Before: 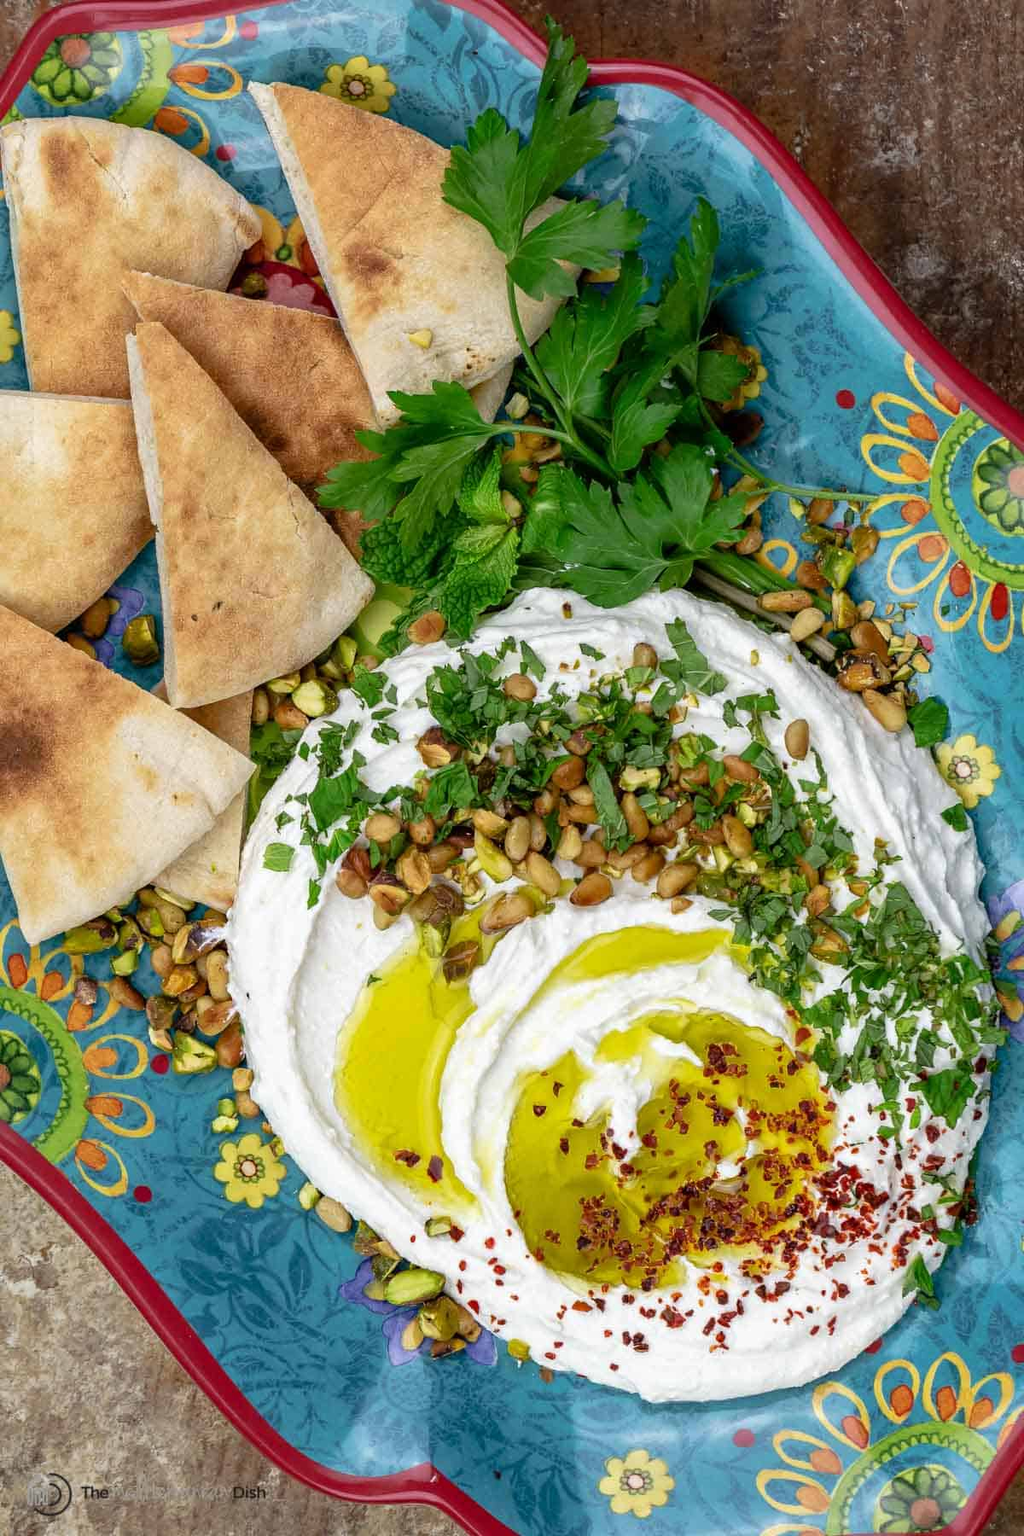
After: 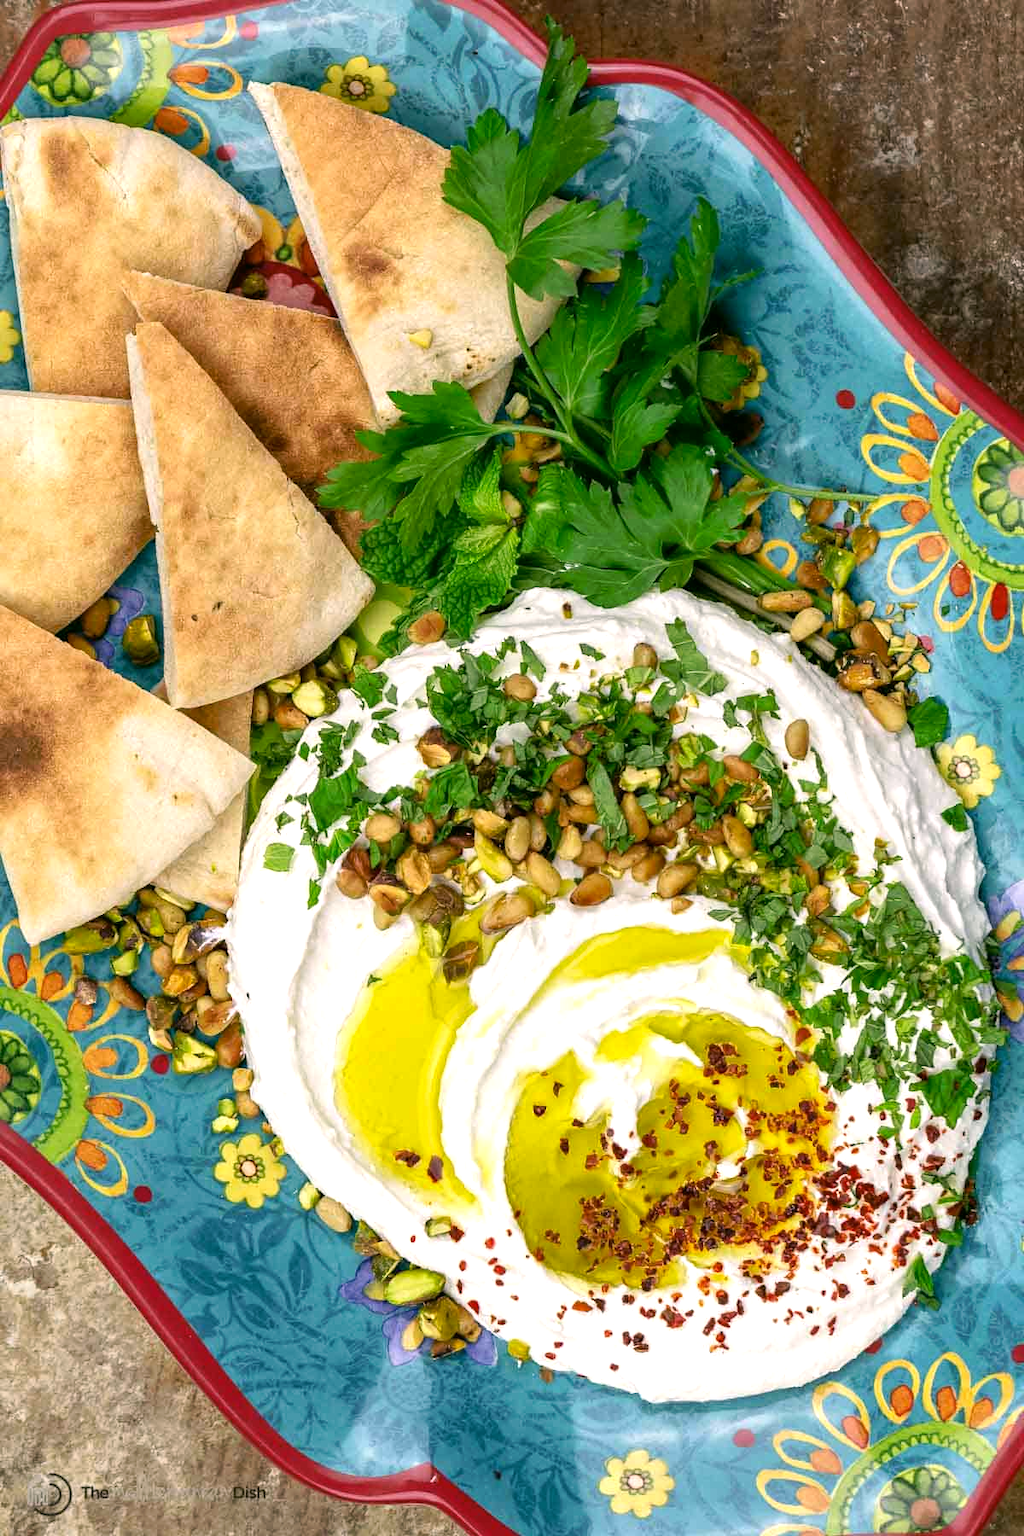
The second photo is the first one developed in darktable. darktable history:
tone equalizer: on, module defaults
tone curve: curves: ch0 [(0, 0) (0.003, 0.003) (0.011, 0.011) (0.025, 0.024) (0.044, 0.043) (0.069, 0.068) (0.1, 0.098) (0.136, 0.133) (0.177, 0.174) (0.224, 0.22) (0.277, 0.272) (0.335, 0.329) (0.399, 0.391) (0.468, 0.459) (0.543, 0.545) (0.623, 0.625) (0.709, 0.711) (0.801, 0.802) (0.898, 0.898) (1, 1)], preserve colors none
exposure: exposure 0.404 EV, compensate highlight preservation false
color correction: highlights a* 4.38, highlights b* 4.95, shadows a* -6.81, shadows b* 4.71
